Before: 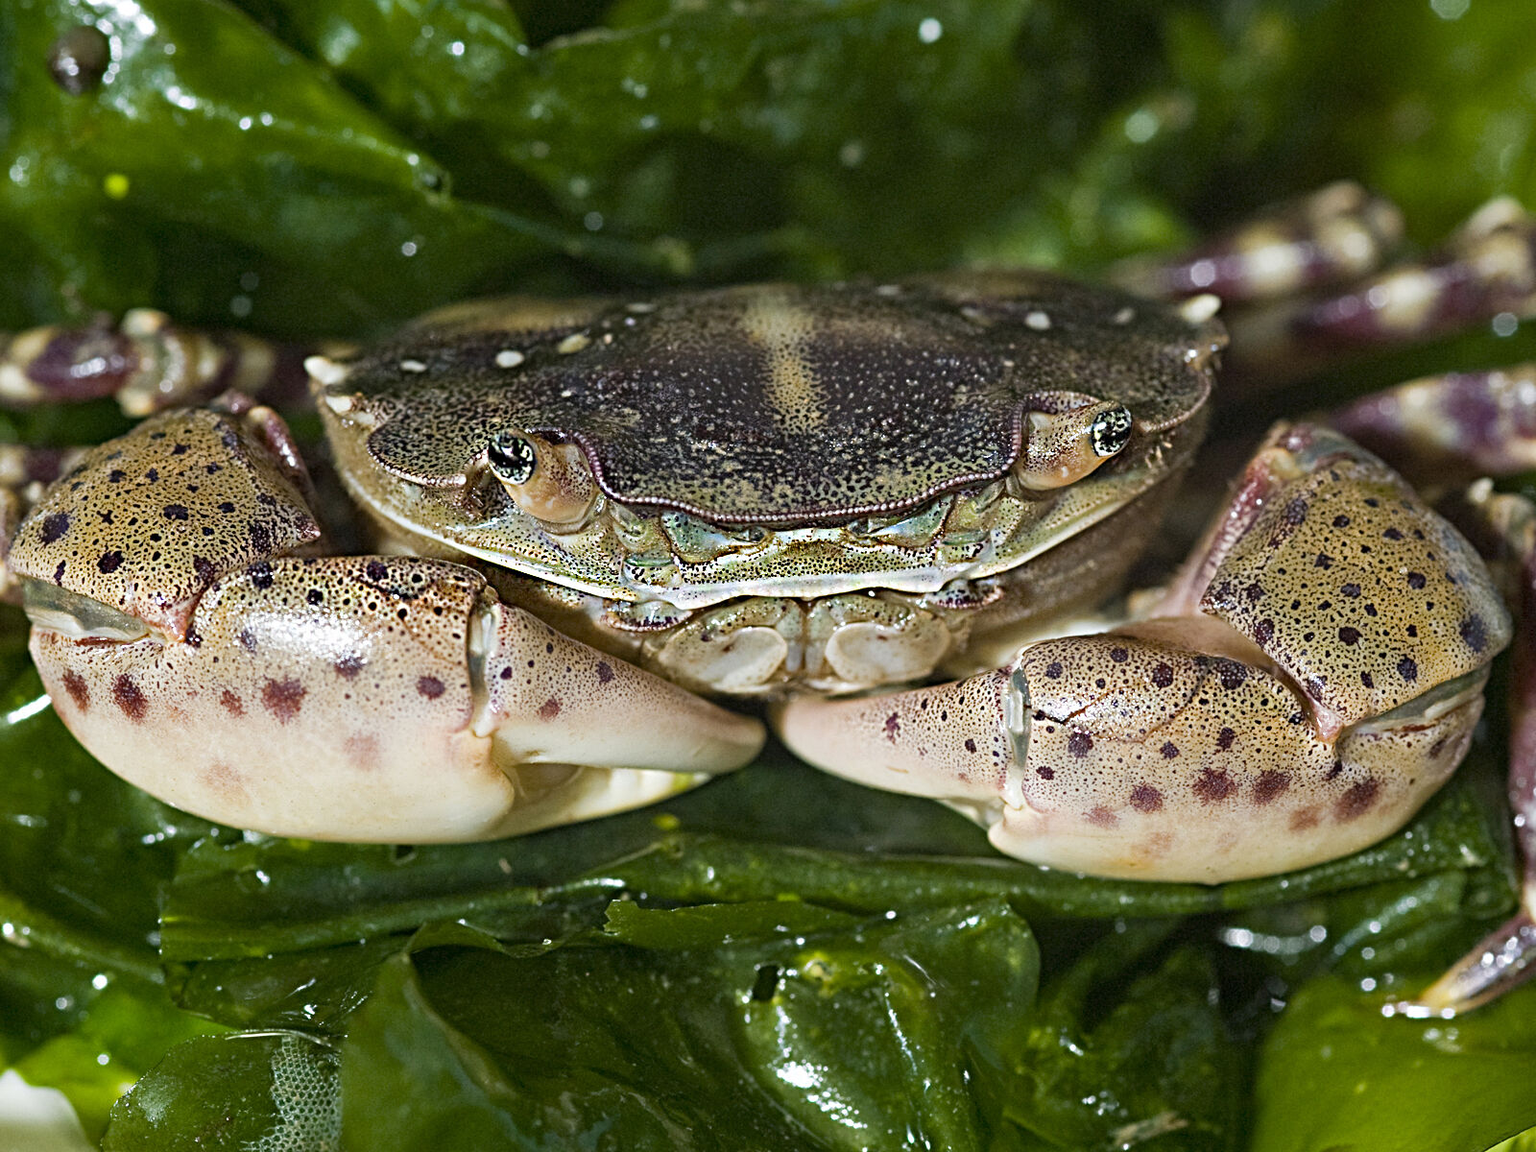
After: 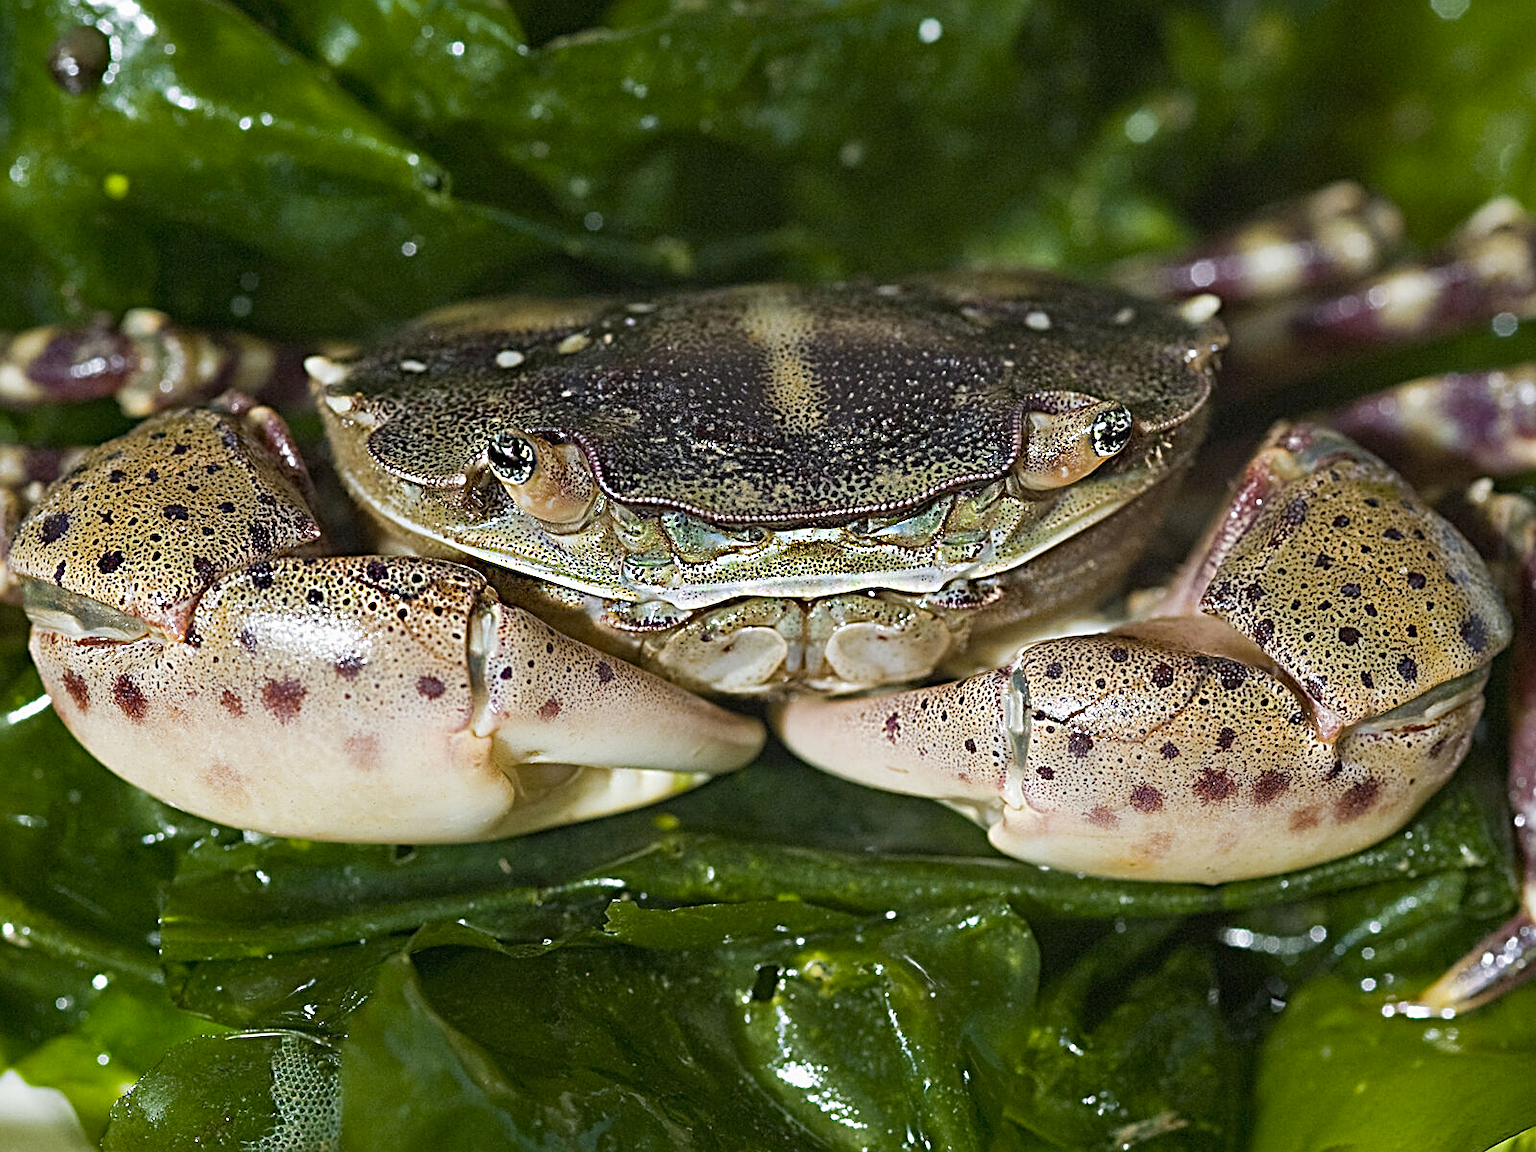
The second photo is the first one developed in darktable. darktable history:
sharpen: on, module defaults
contrast brightness saturation: contrast -0.018, brightness -0.007, saturation 0.028
